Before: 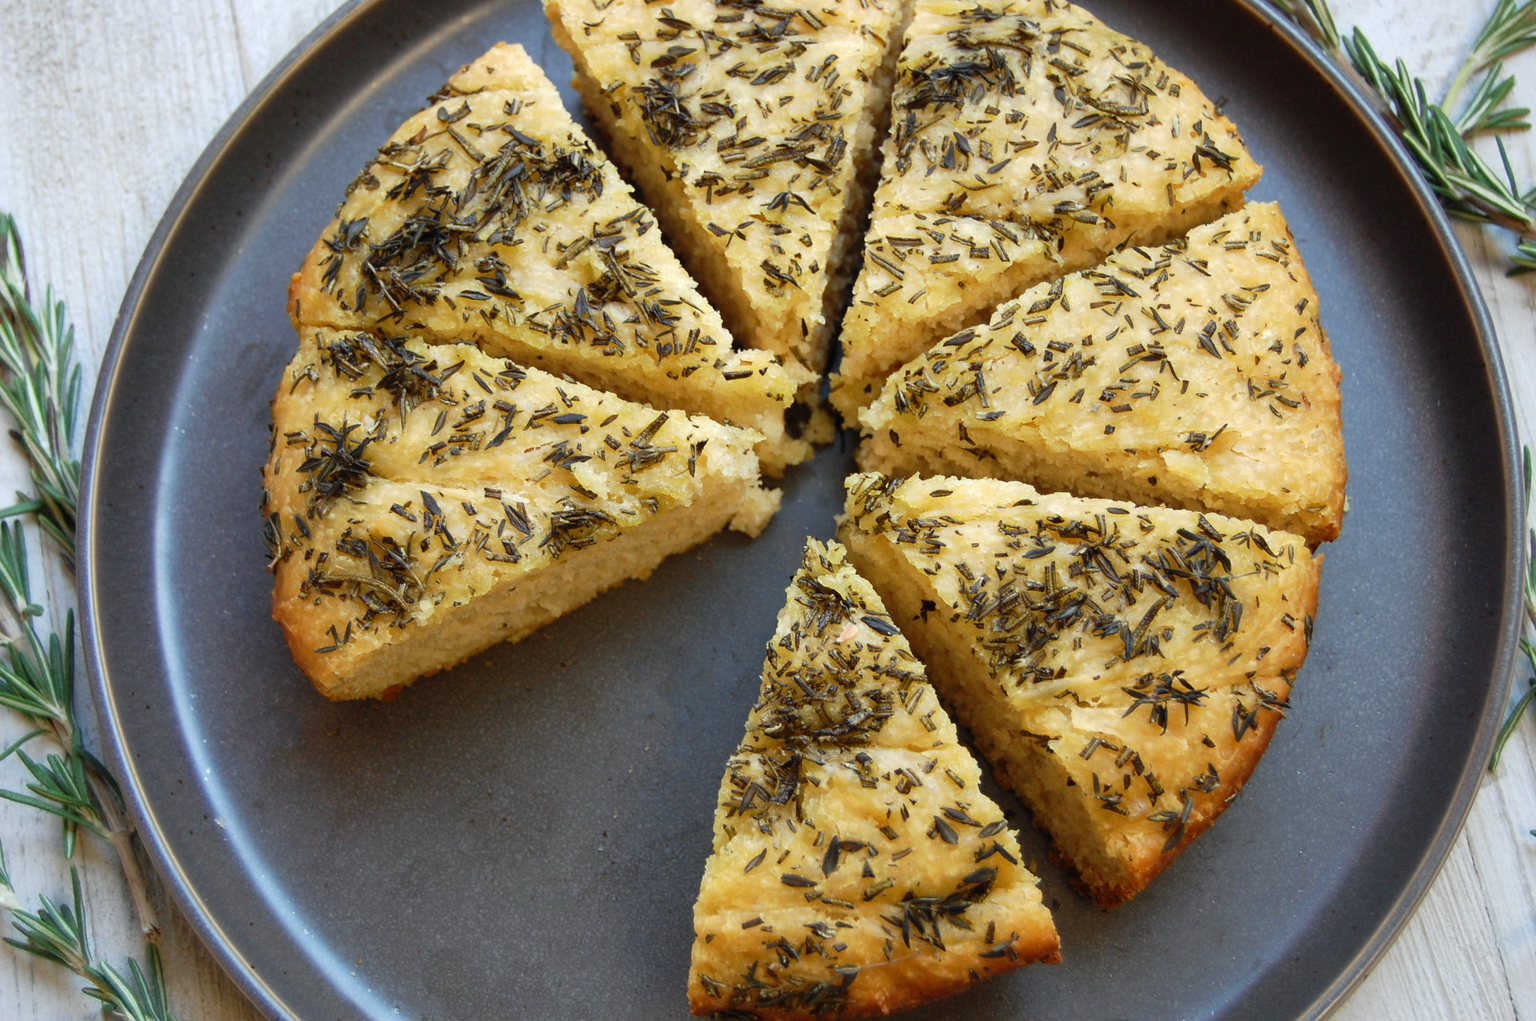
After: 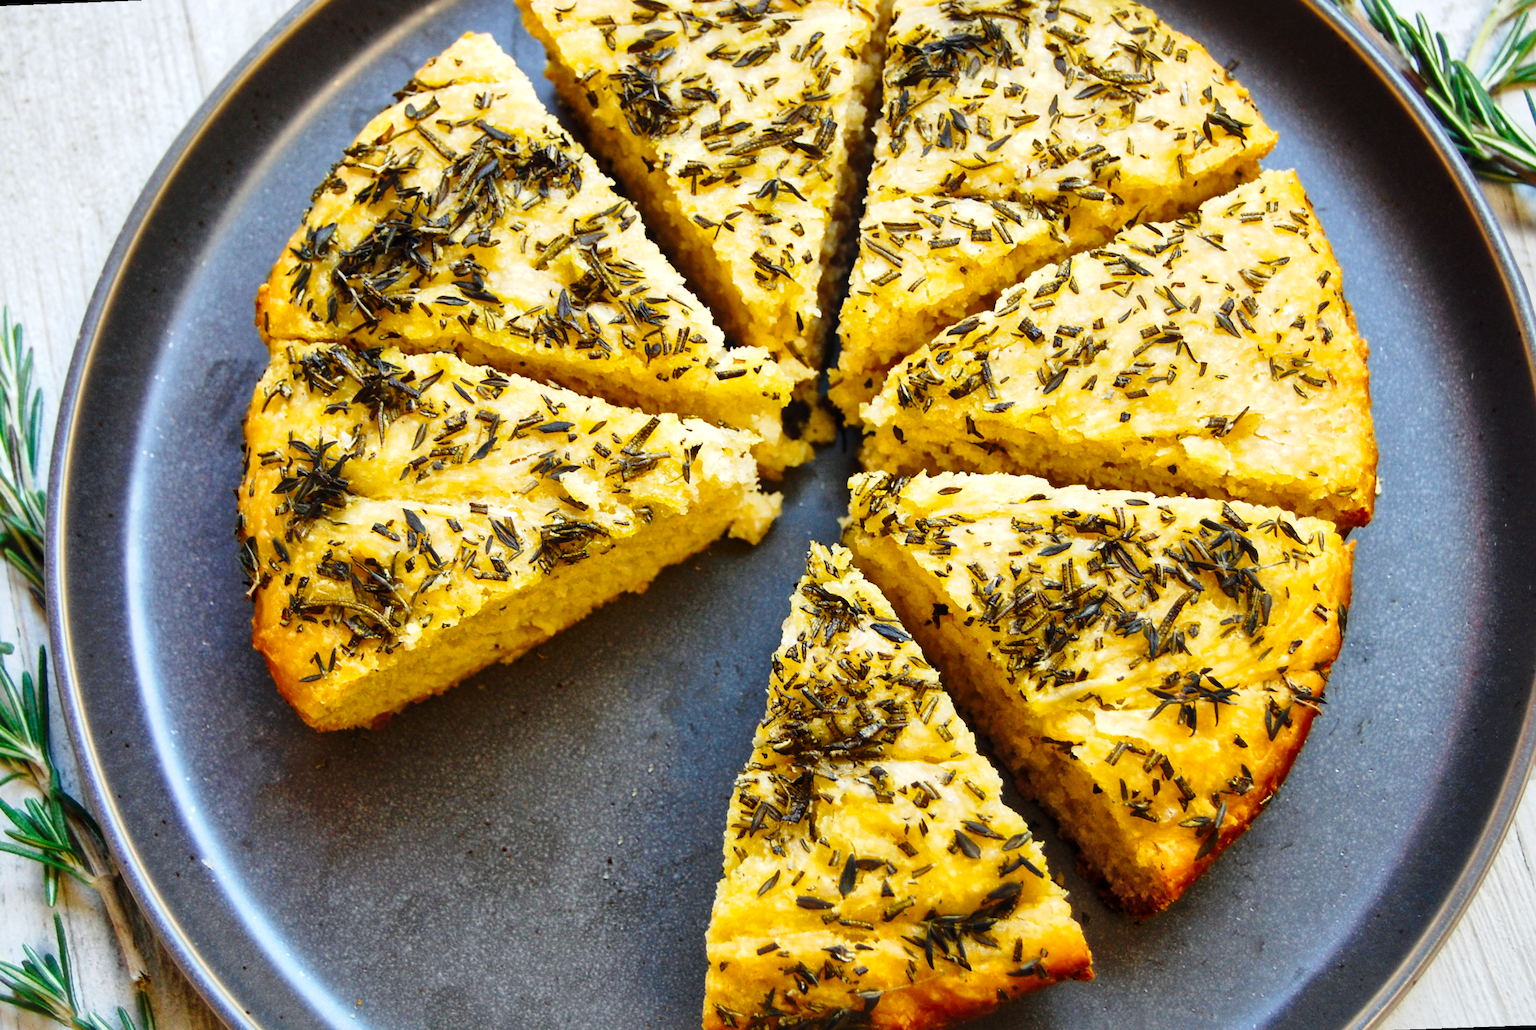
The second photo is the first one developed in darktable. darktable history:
tone curve: curves: ch0 [(0, 0) (0.003, 0.046) (0.011, 0.052) (0.025, 0.059) (0.044, 0.069) (0.069, 0.084) (0.1, 0.107) (0.136, 0.133) (0.177, 0.171) (0.224, 0.216) (0.277, 0.293) (0.335, 0.371) (0.399, 0.481) (0.468, 0.577) (0.543, 0.662) (0.623, 0.749) (0.709, 0.831) (0.801, 0.891) (0.898, 0.942) (1, 1)], preserve colors none
local contrast: mode bilateral grid, contrast 20, coarseness 50, detail 171%, midtone range 0.2
color balance rgb: perceptual saturation grading › global saturation 30%
rotate and perspective: rotation -2.12°, lens shift (vertical) 0.009, lens shift (horizontal) -0.008, automatic cropping original format, crop left 0.036, crop right 0.964, crop top 0.05, crop bottom 0.959
